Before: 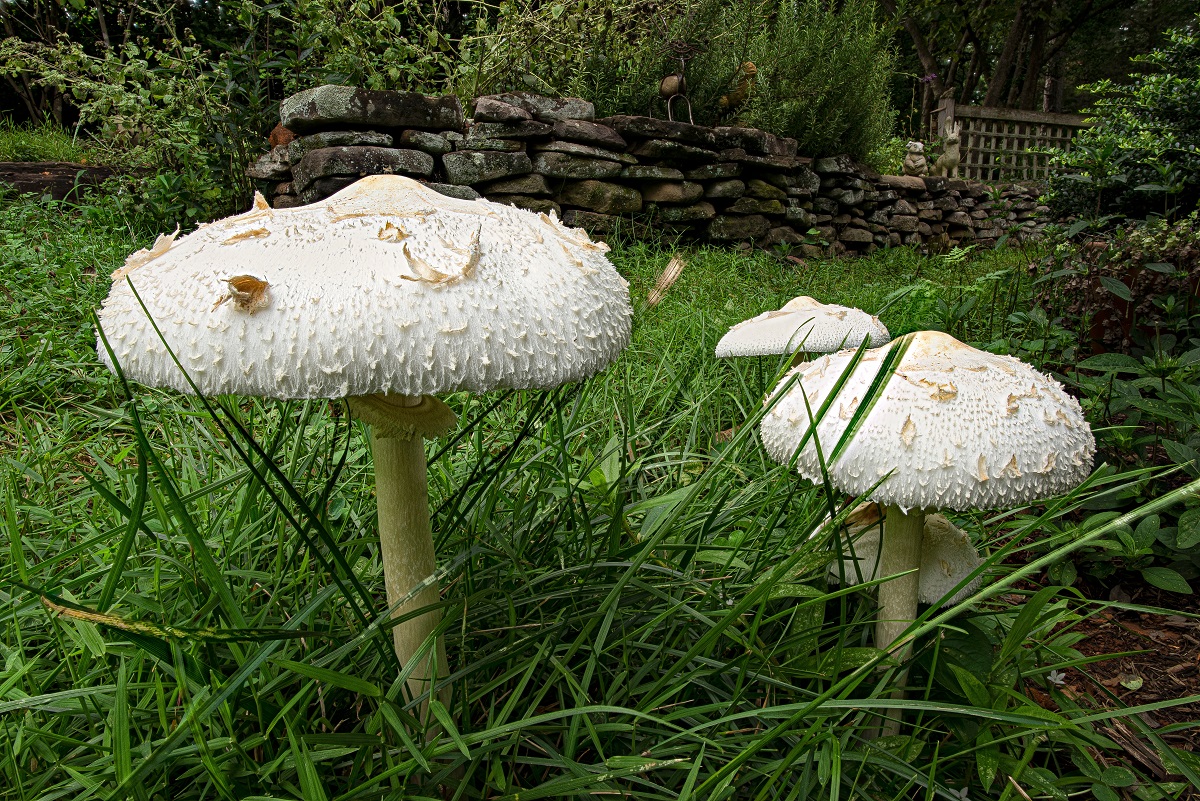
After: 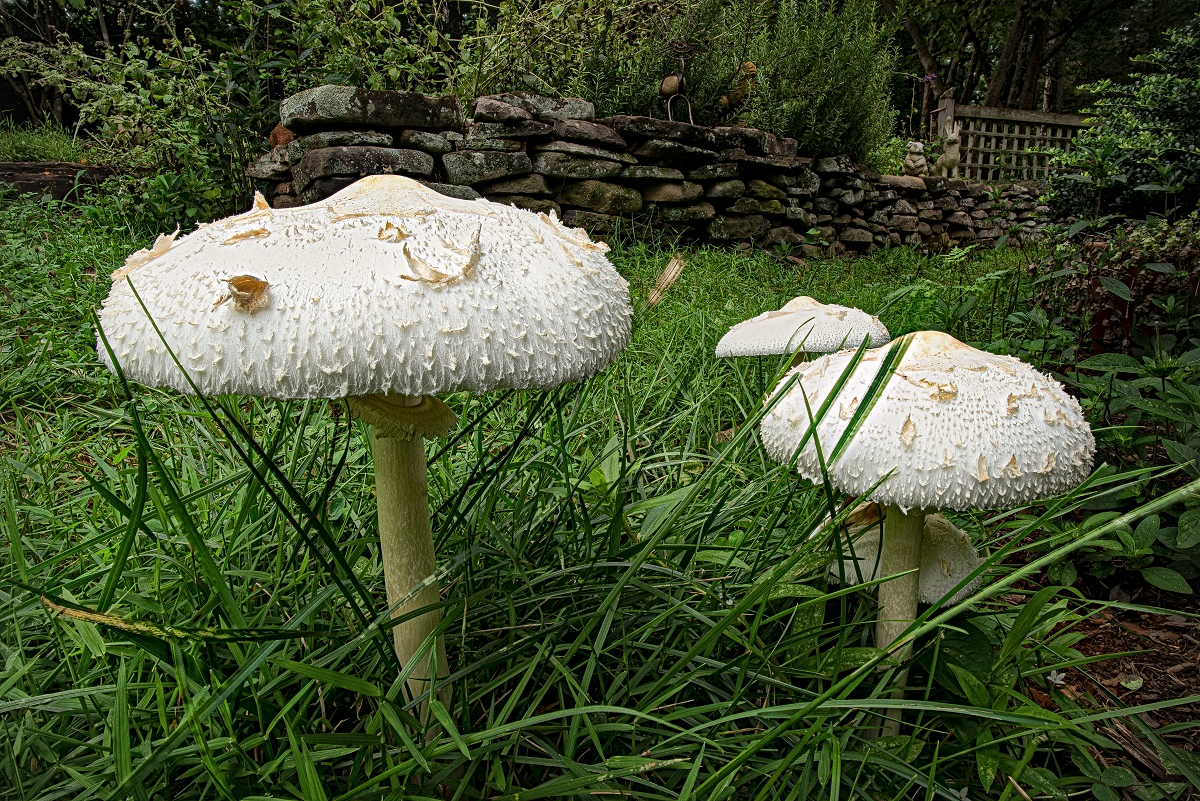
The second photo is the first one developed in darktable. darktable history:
vignetting: fall-off start 91.52%
exposure: exposure -0.072 EV, compensate highlight preservation false
local contrast: mode bilateral grid, contrast 24, coarseness 47, detail 151%, midtone range 0.2
contrast equalizer: octaves 7, y [[0.439, 0.44, 0.442, 0.457, 0.493, 0.498], [0.5 ×6], [0.5 ×6], [0 ×6], [0 ×6]]
